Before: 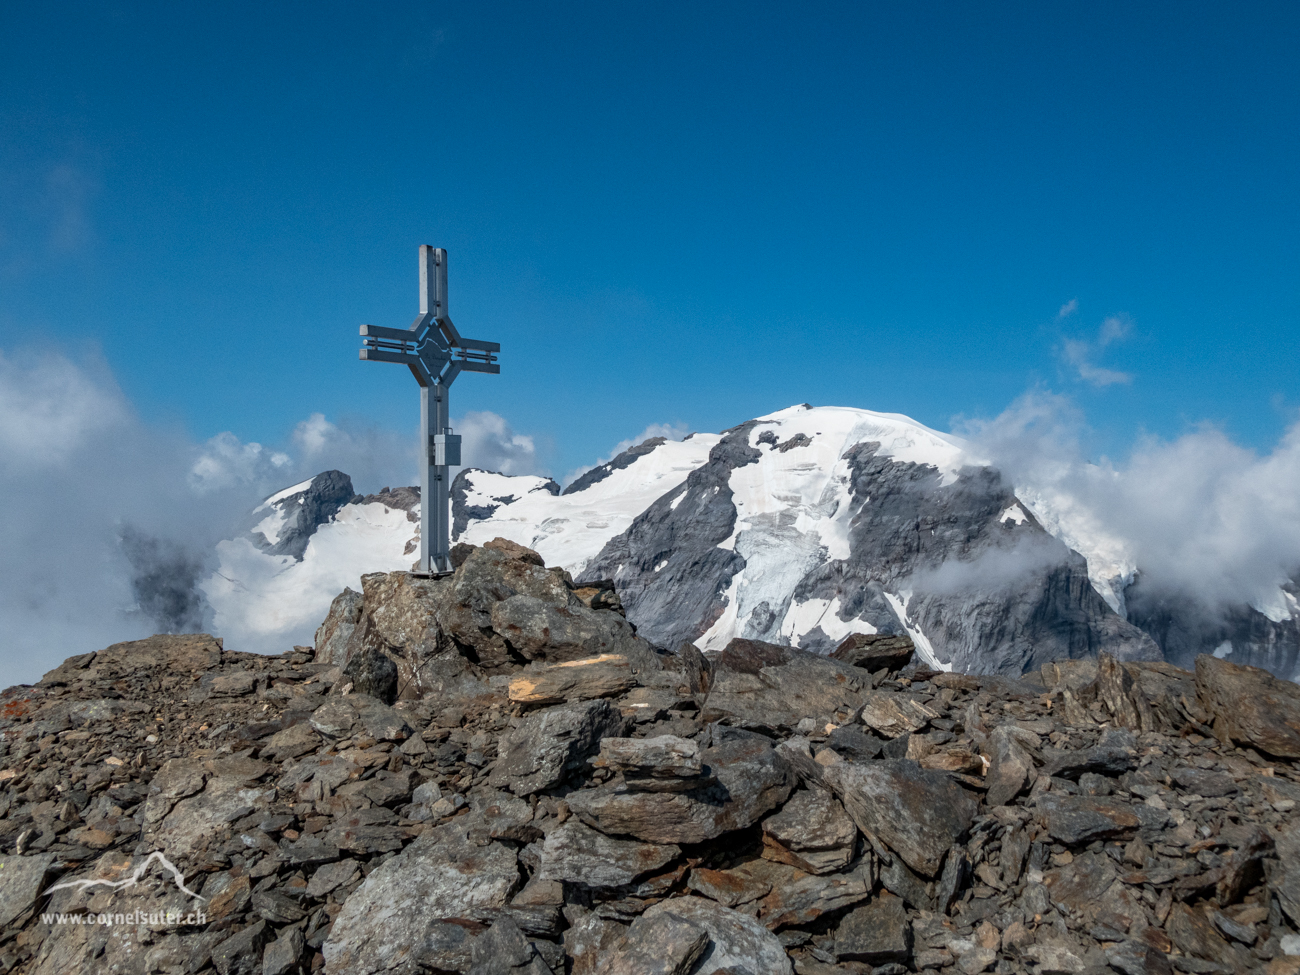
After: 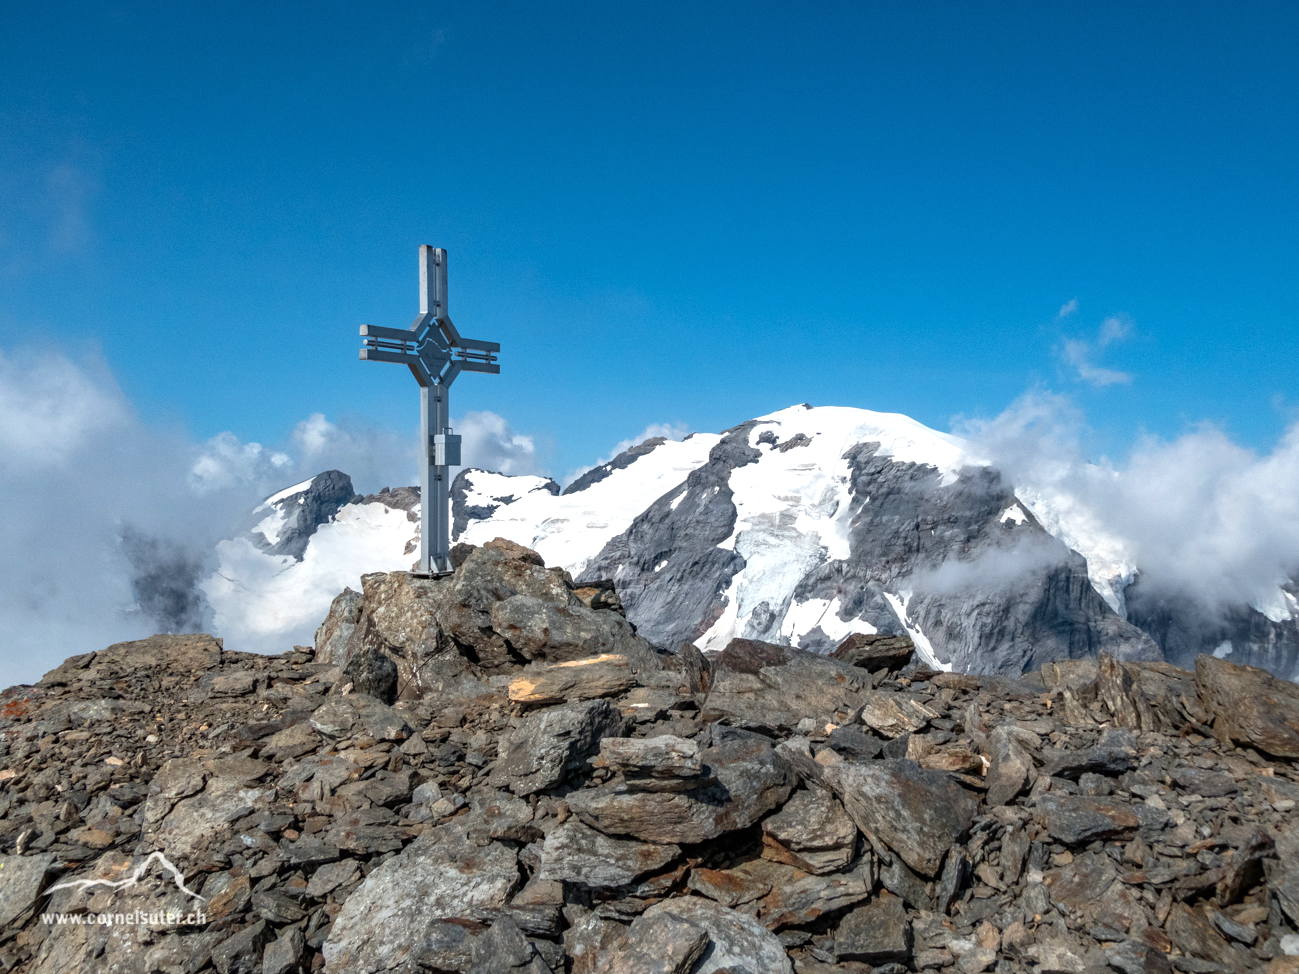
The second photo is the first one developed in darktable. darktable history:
crop: left 0.008%
exposure: black level correction 0, exposure 0.499 EV, compensate highlight preservation false
